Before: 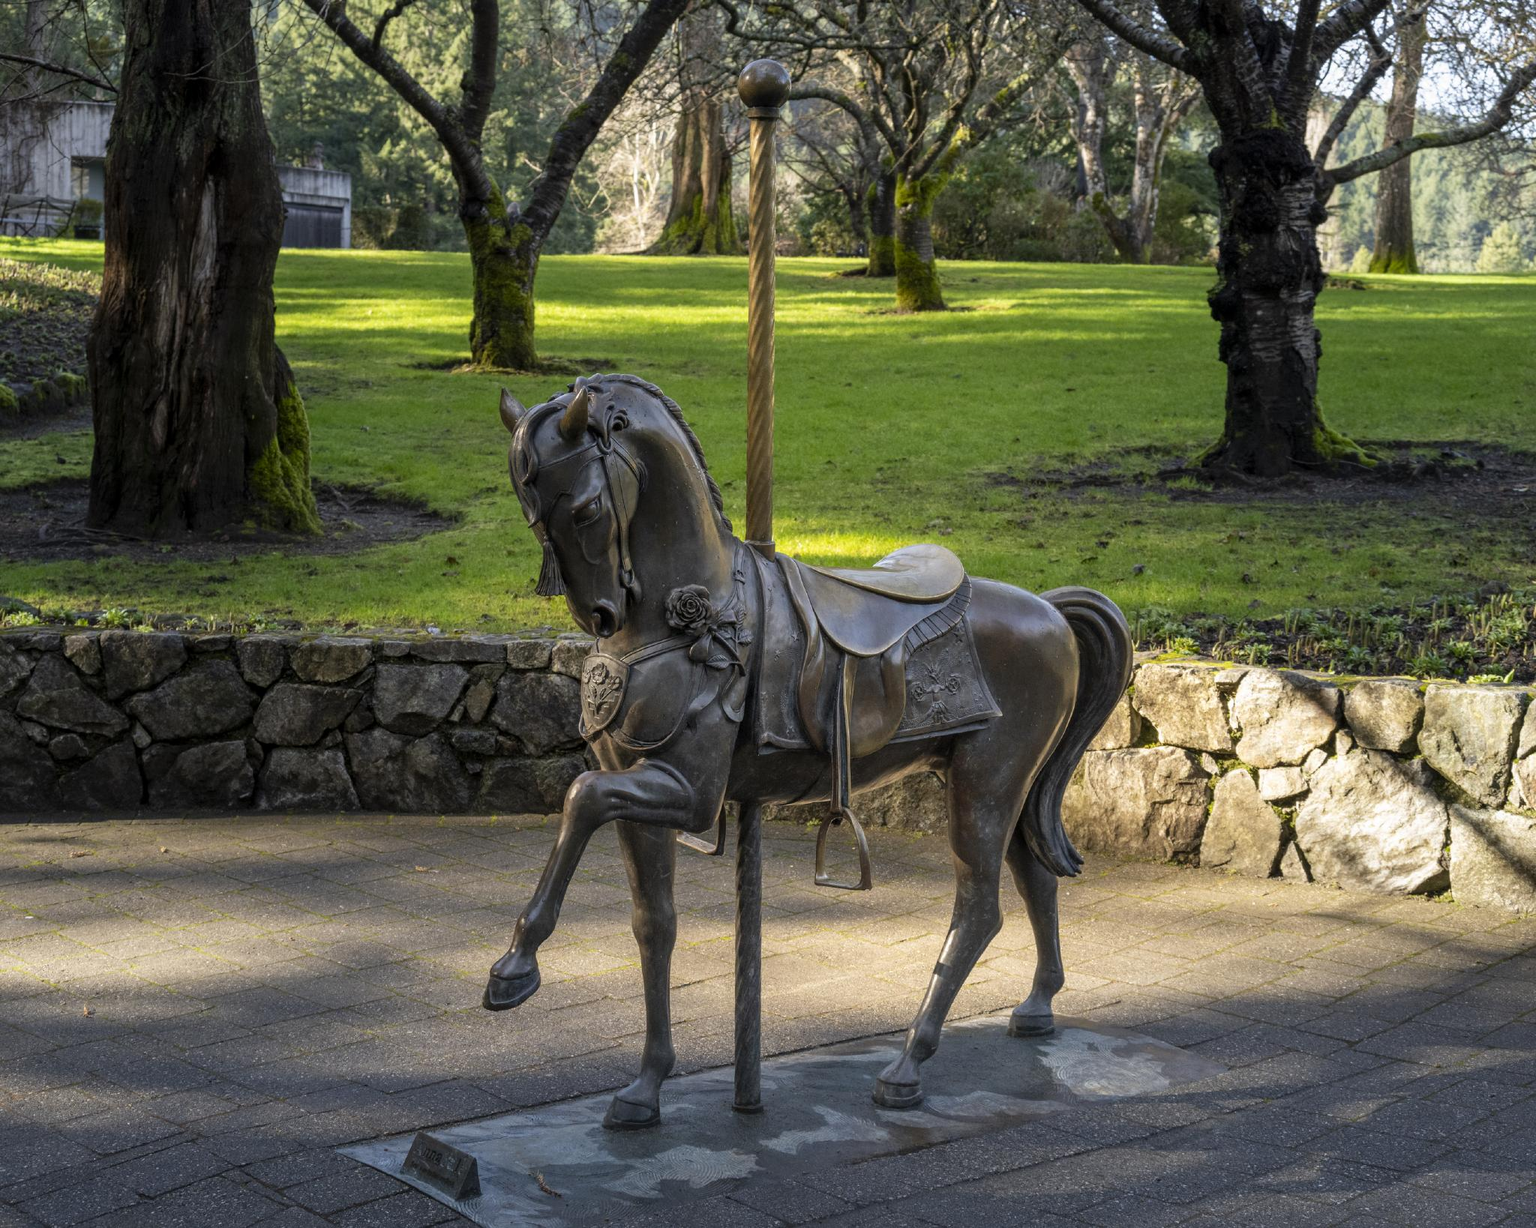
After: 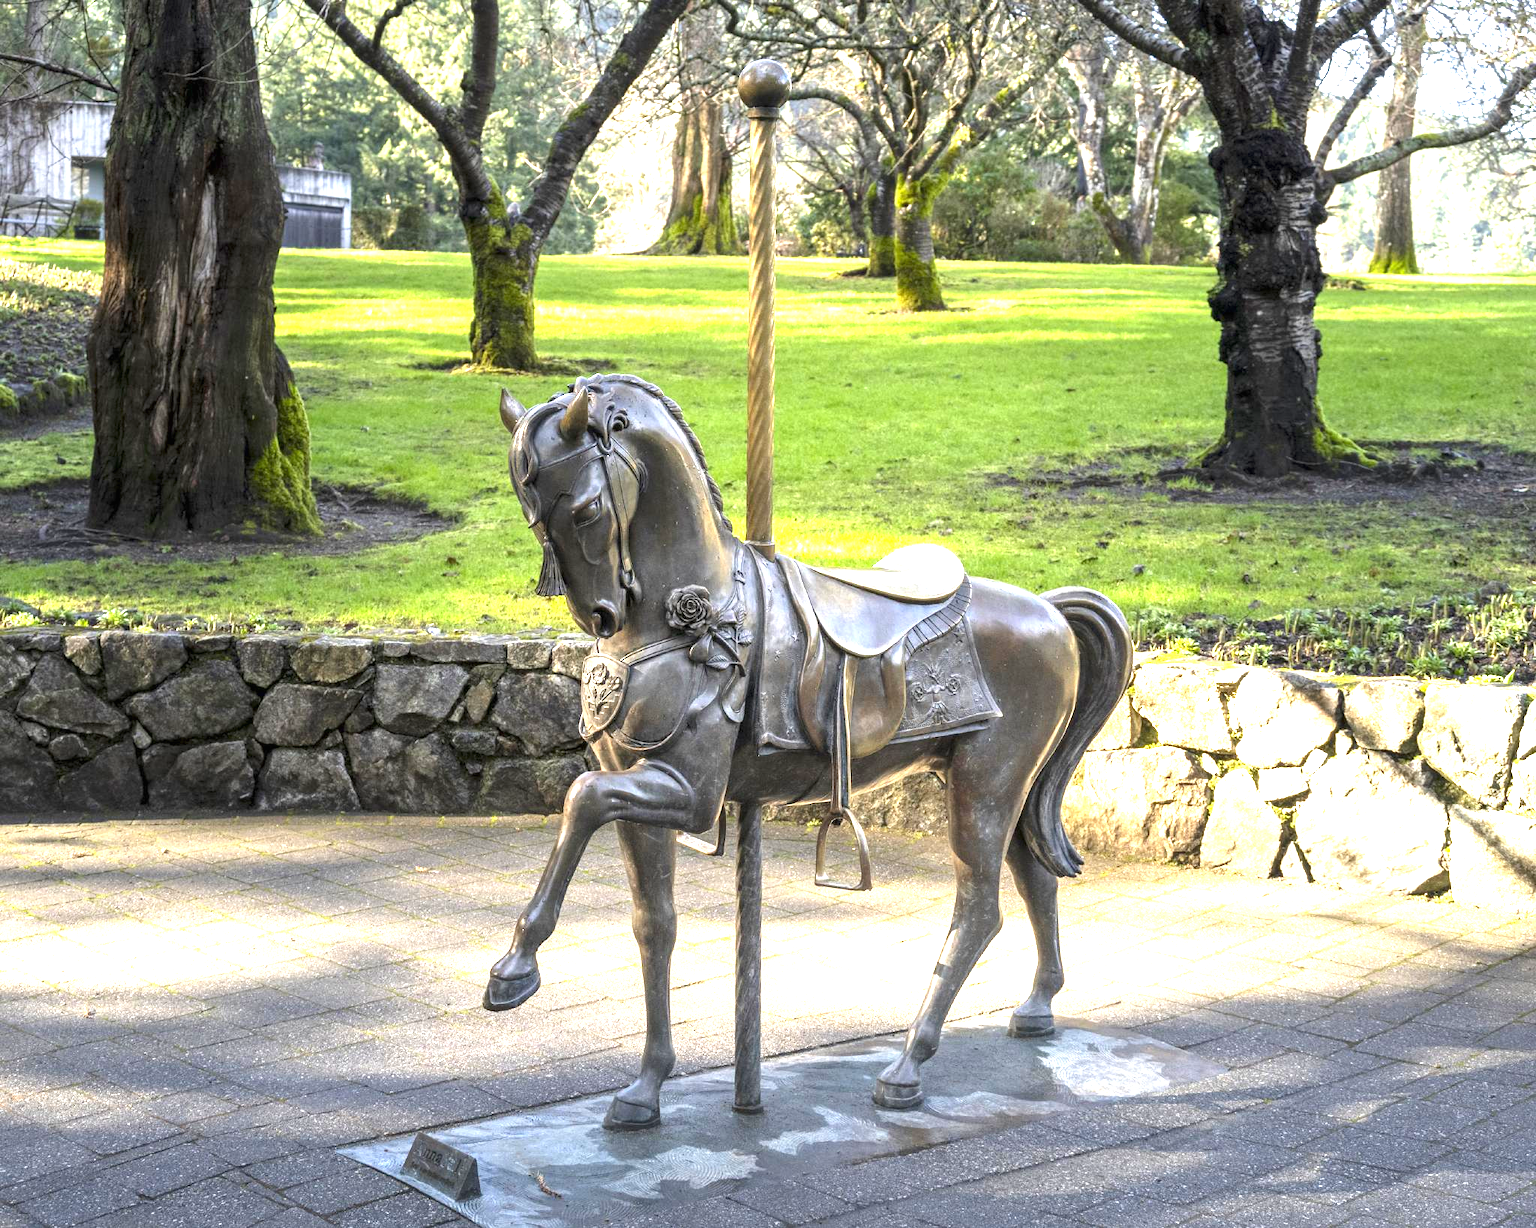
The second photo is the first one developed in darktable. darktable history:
exposure: black level correction 0, exposure 1.96 EV, compensate exposure bias true, compensate highlight preservation false
